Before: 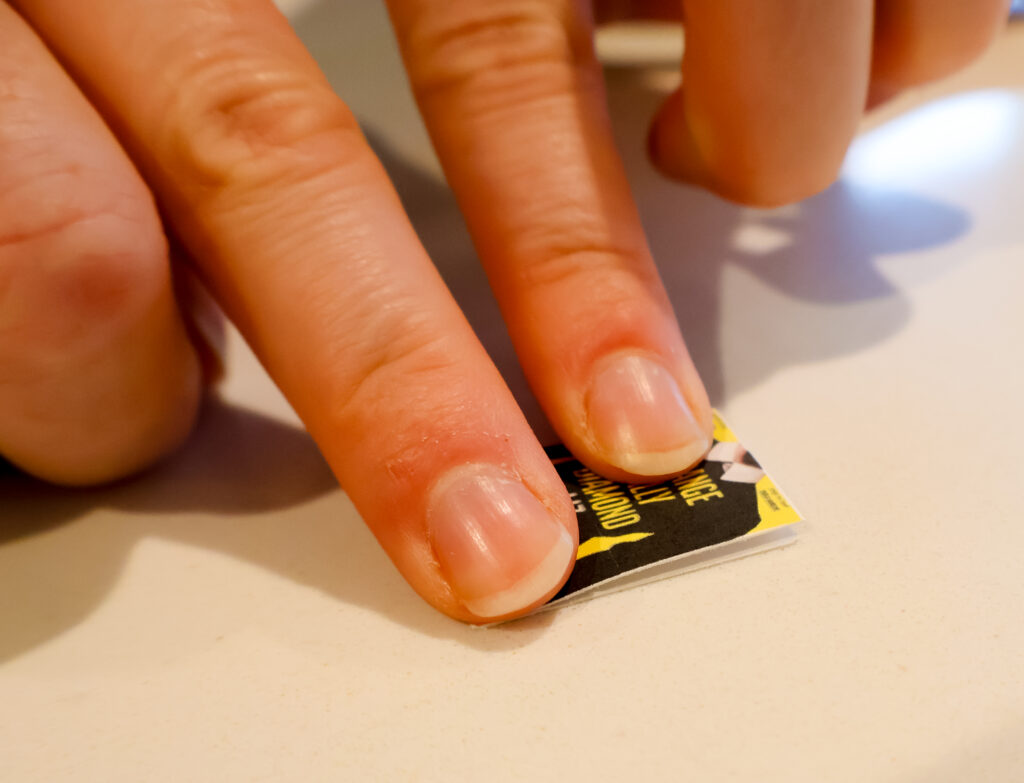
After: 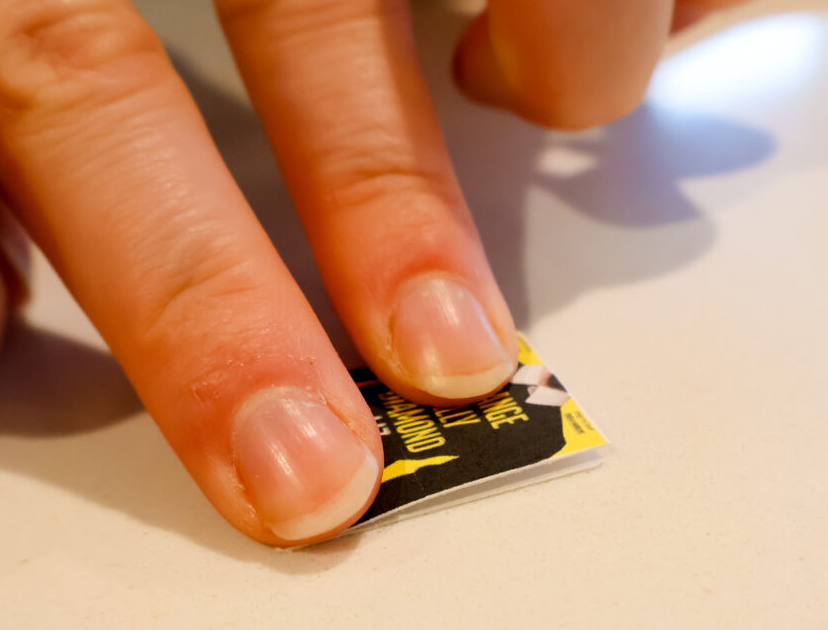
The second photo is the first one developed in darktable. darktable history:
crop: left 19.058%, top 9.892%, right 0%, bottom 9.603%
